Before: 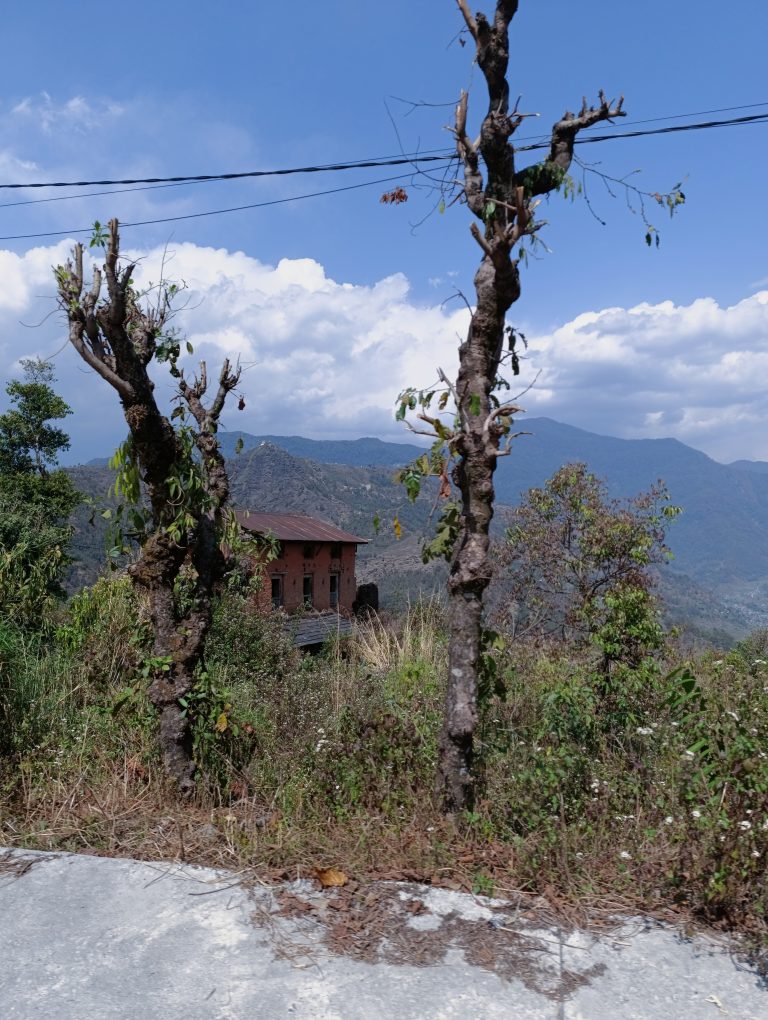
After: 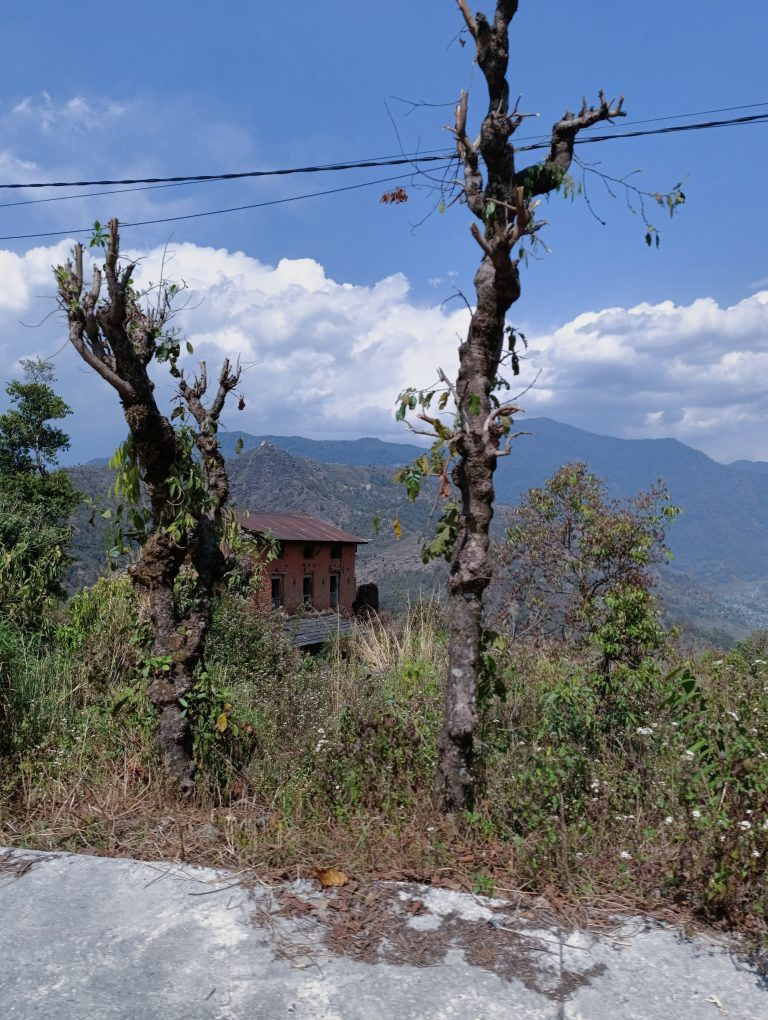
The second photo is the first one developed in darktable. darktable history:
shadows and highlights: radius 105.88, shadows 41.17, highlights -71.57, low approximation 0.01, soften with gaussian
